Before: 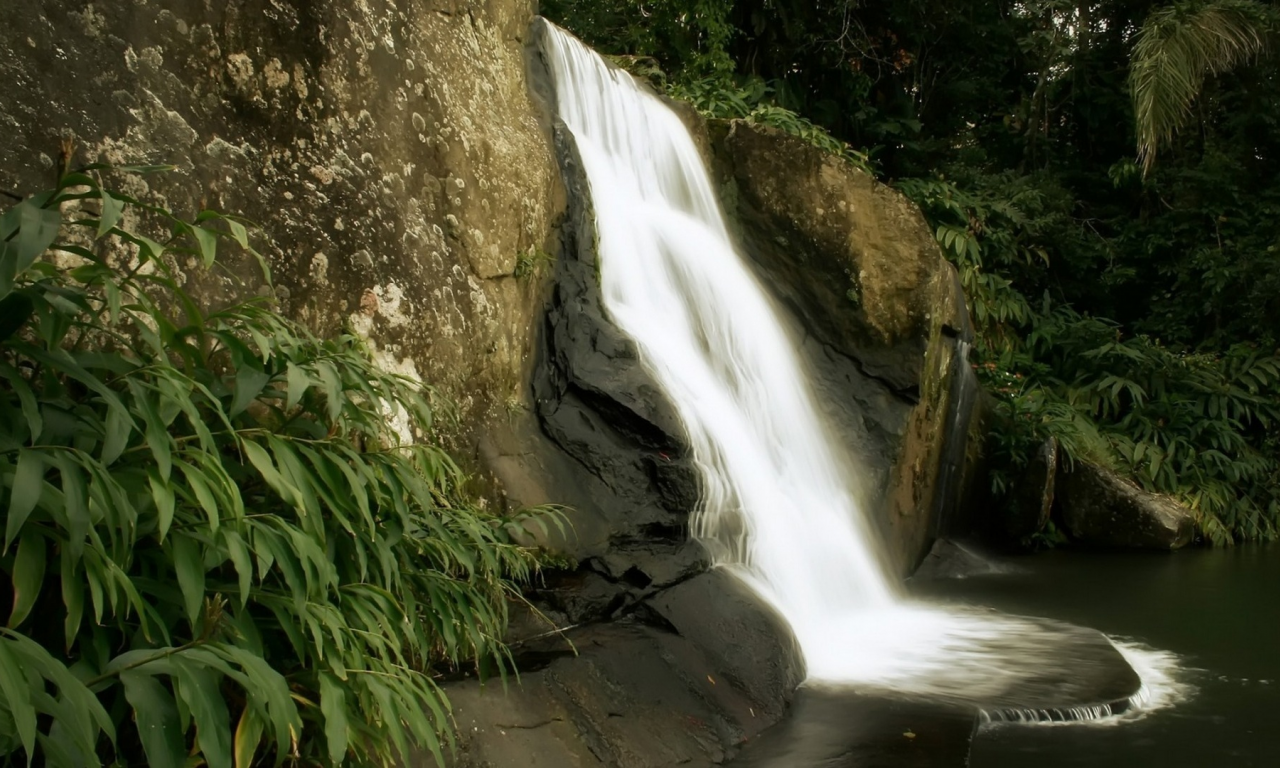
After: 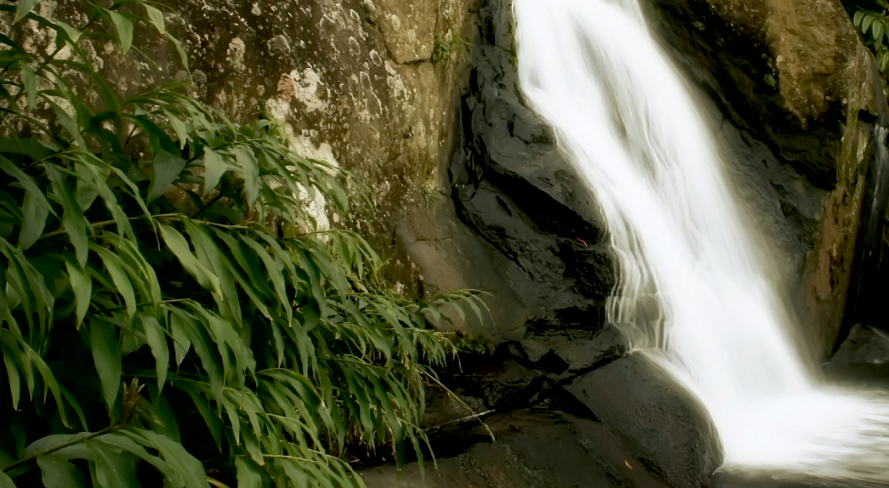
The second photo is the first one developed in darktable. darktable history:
crop: left 6.502%, top 28.038%, right 24.03%, bottom 8.355%
exposure: black level correction 0.01, compensate highlight preservation false
contrast brightness saturation: saturation -0.058
